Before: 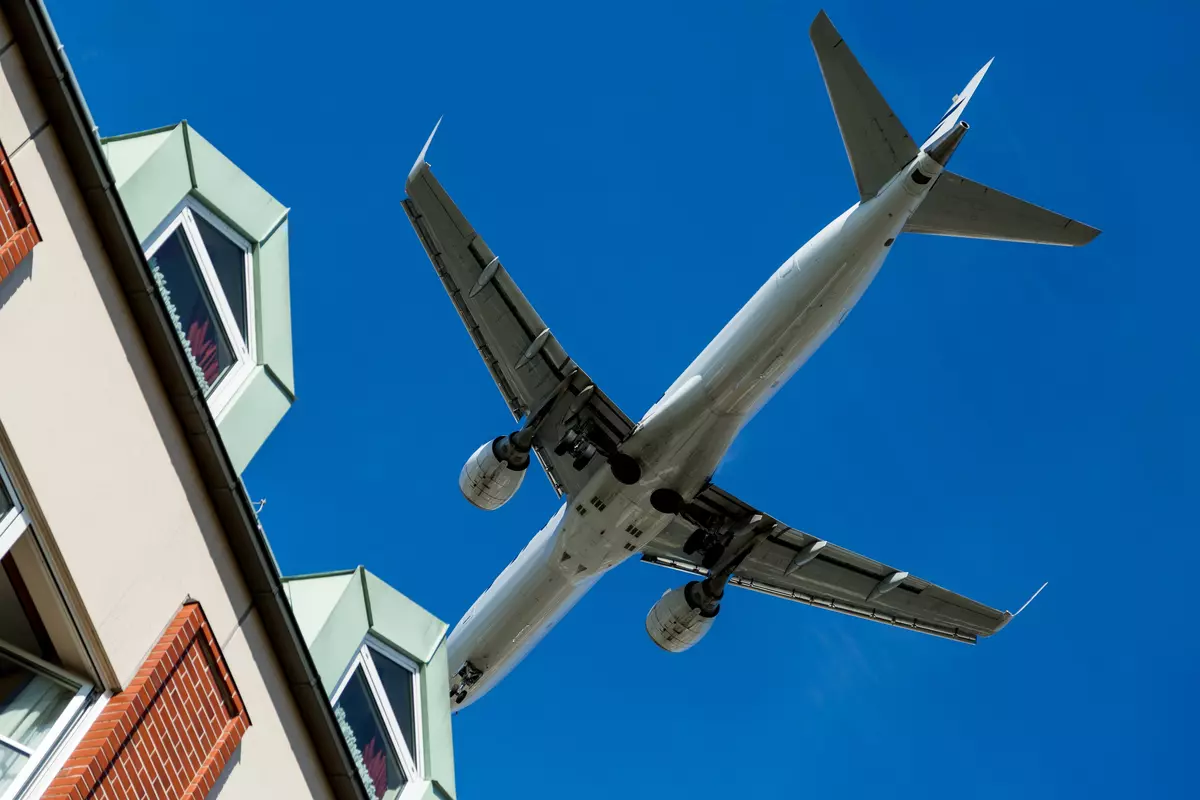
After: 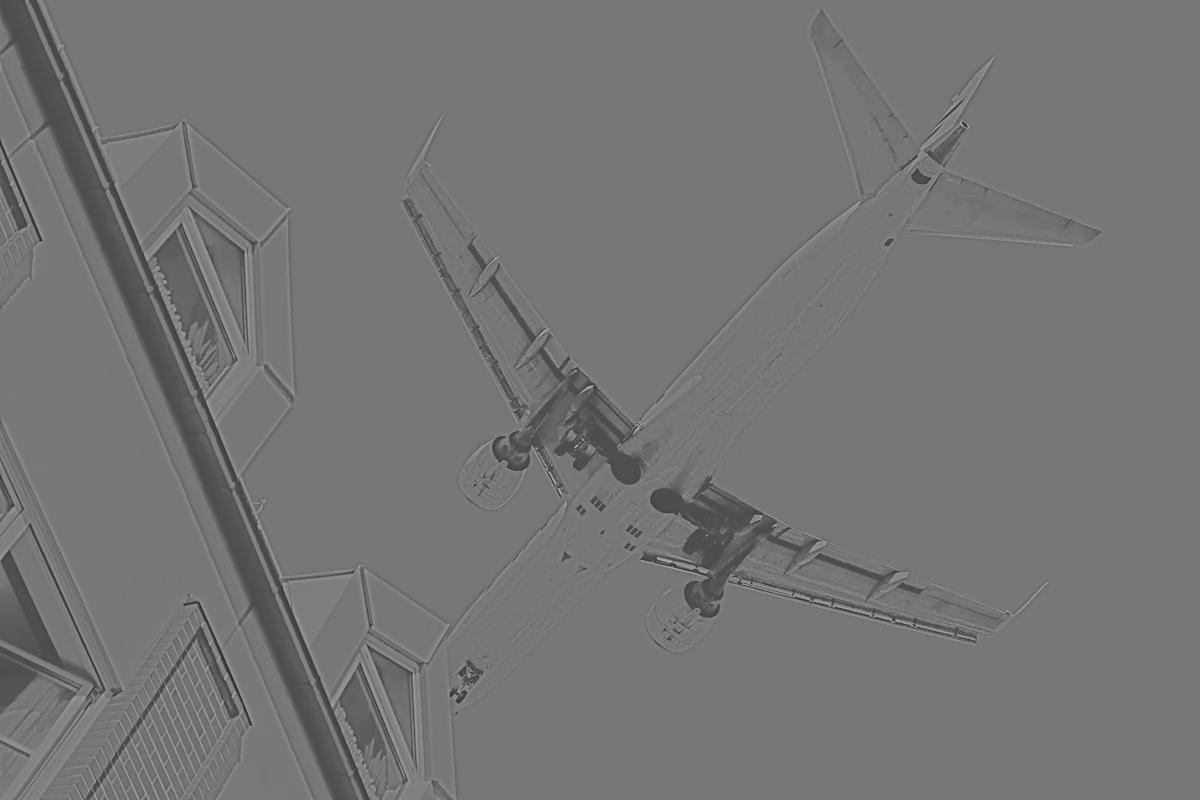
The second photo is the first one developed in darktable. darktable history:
tone equalizer: on, module defaults
highpass: sharpness 5.84%, contrast boost 8.44%
exposure: black level correction 0.04, exposure 0.5 EV, compensate highlight preservation false
